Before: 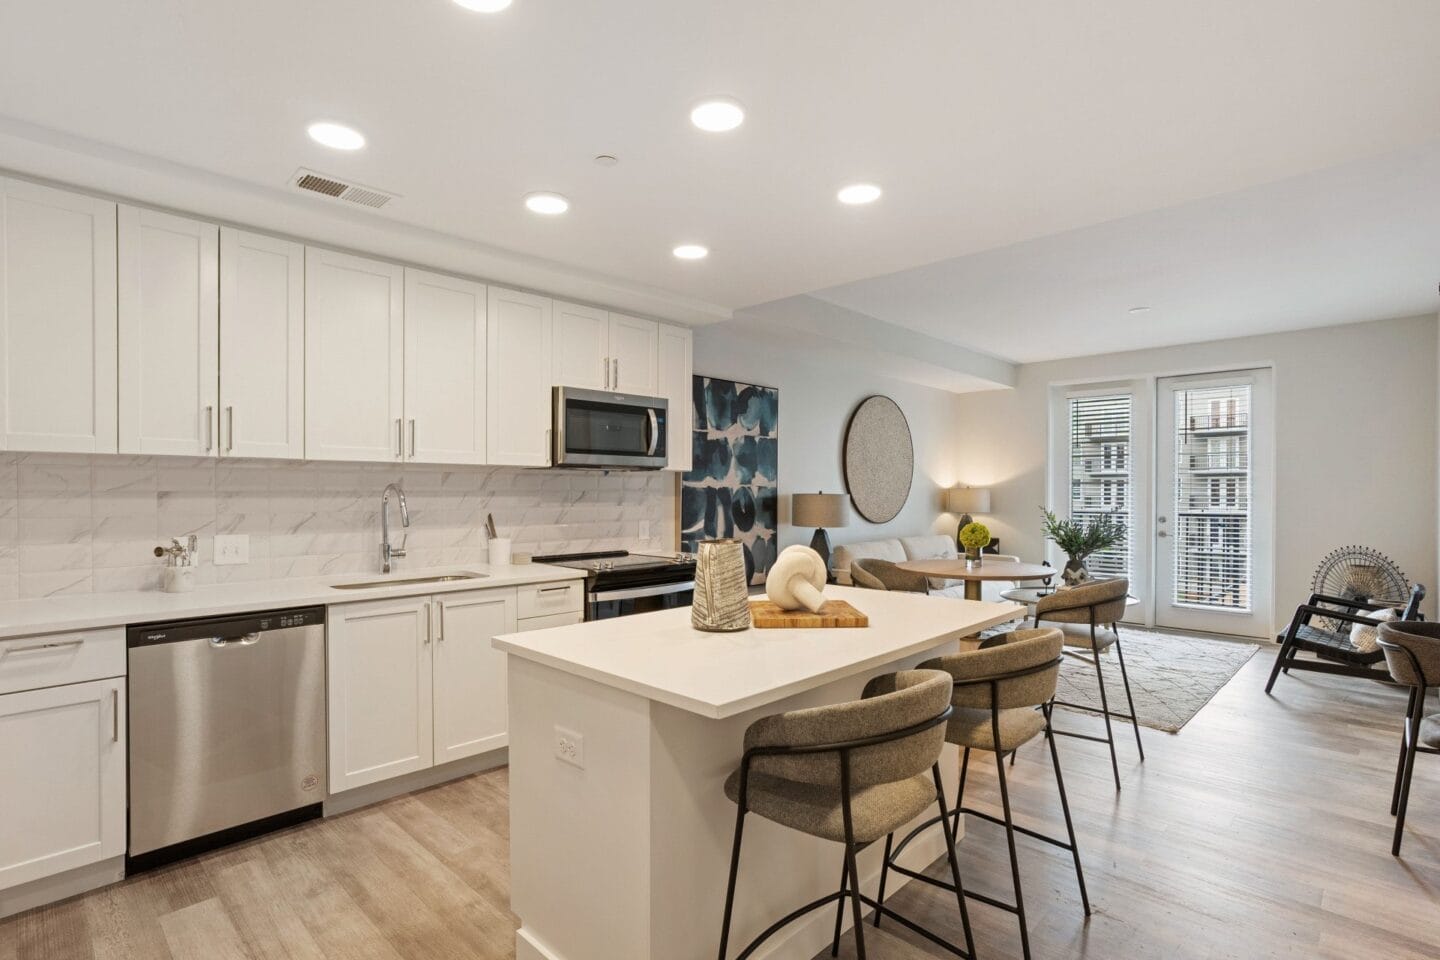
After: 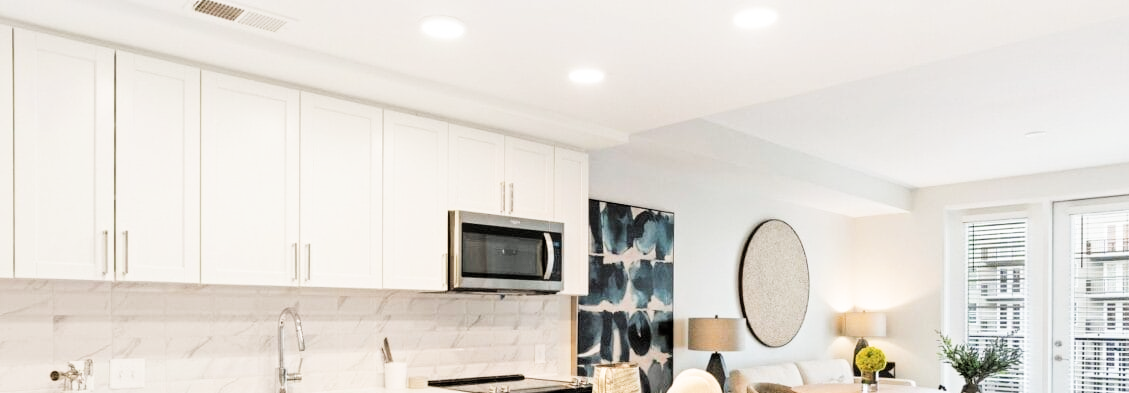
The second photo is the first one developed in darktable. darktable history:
exposure: exposure 1 EV, compensate exposure bias true, compensate highlight preservation false
crop: left 7.283%, top 18.417%, right 14.269%, bottom 40.597%
filmic rgb: black relative exposure -5.06 EV, white relative exposure 3.56 EV, threshold 2.97 EV, hardness 3.17, contrast 1.297, highlights saturation mix -49.18%, enable highlight reconstruction true
